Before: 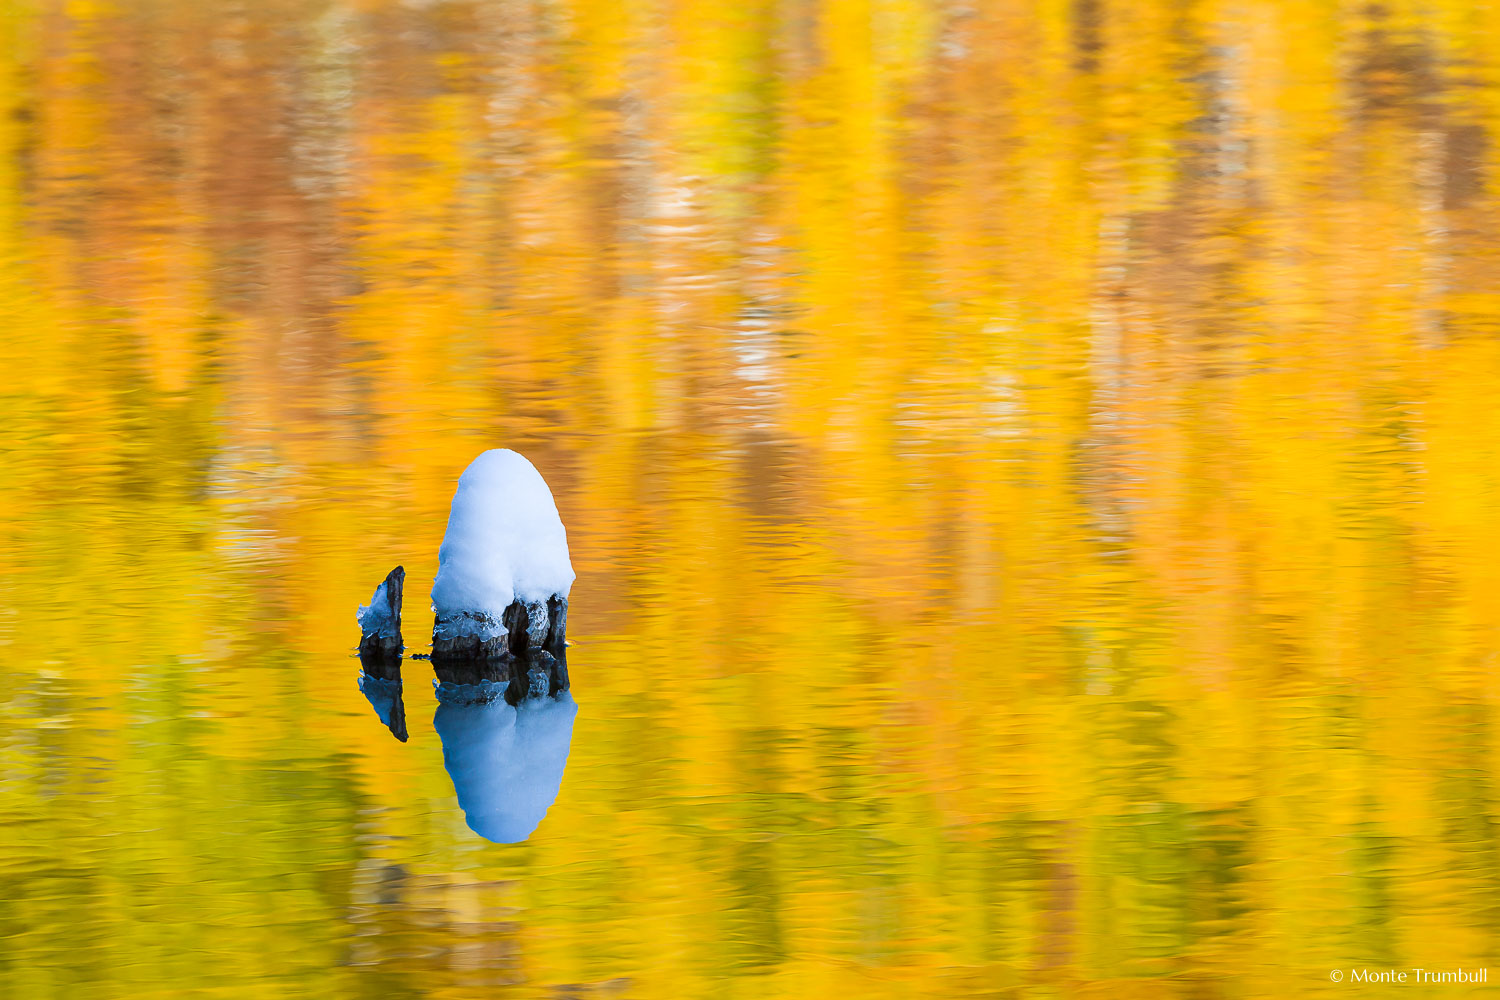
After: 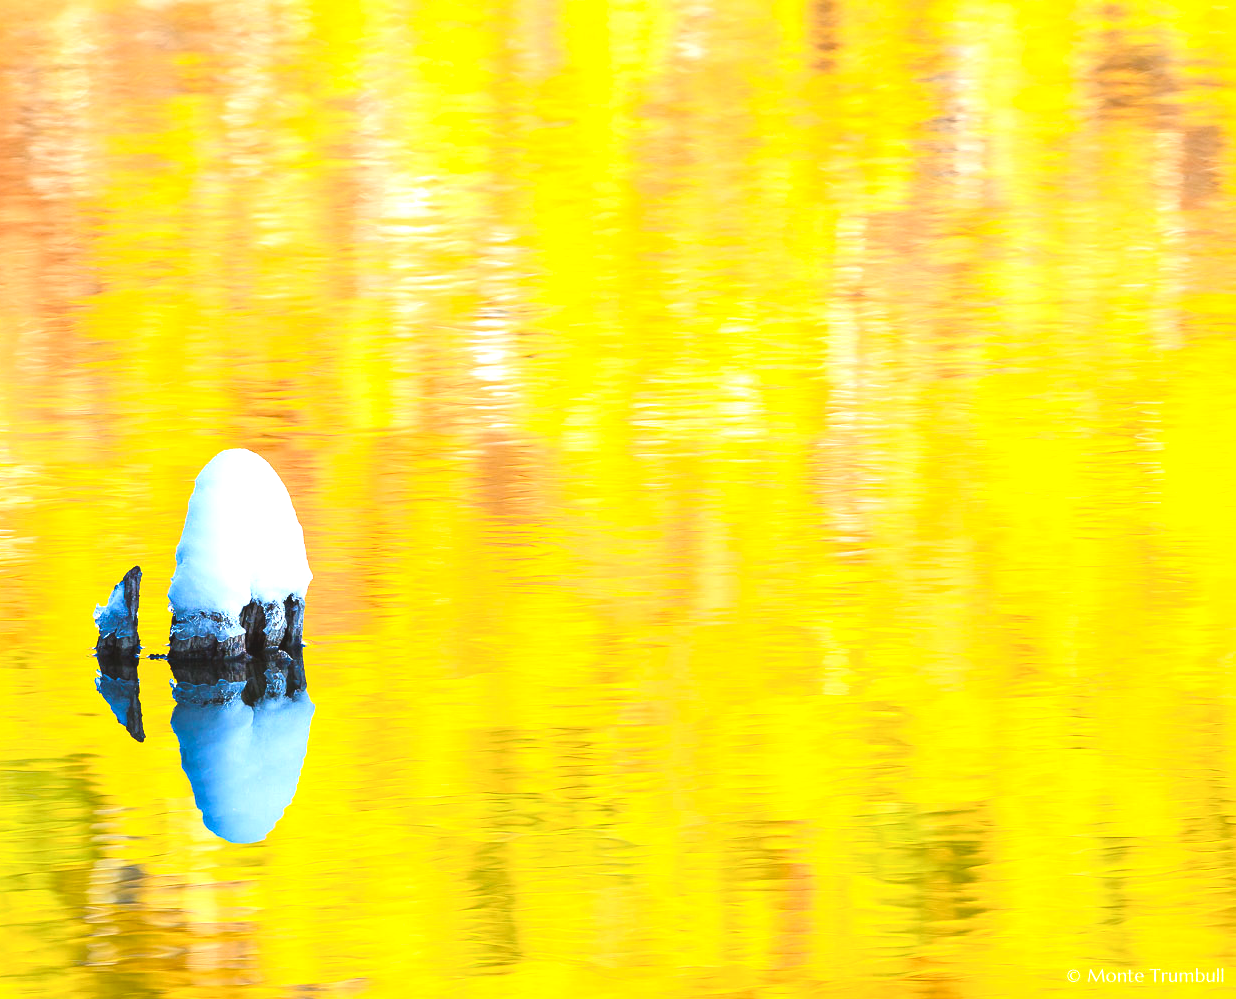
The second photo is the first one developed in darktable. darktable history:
color balance rgb: shadows fall-off 101%, linear chroma grading › mid-tones 7.63%, perceptual saturation grading › mid-tones 11.68%, mask middle-gray fulcrum 22.45%, global vibrance 10.11%, saturation formula JzAzBz (2021)
crop: left 17.582%, bottom 0.031%
exposure: black level correction -0.005, exposure 1.002 EV, compensate highlight preservation false
contrast brightness saturation: contrast 0.15, brightness 0.05
